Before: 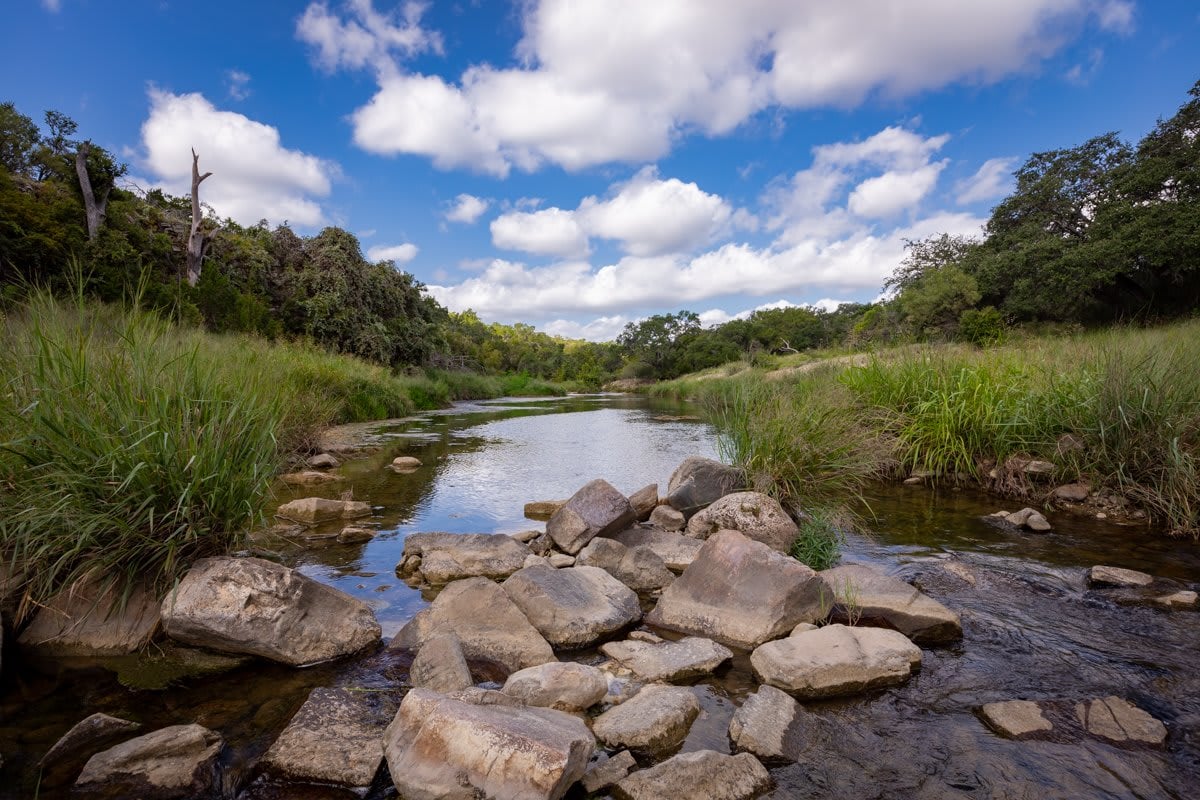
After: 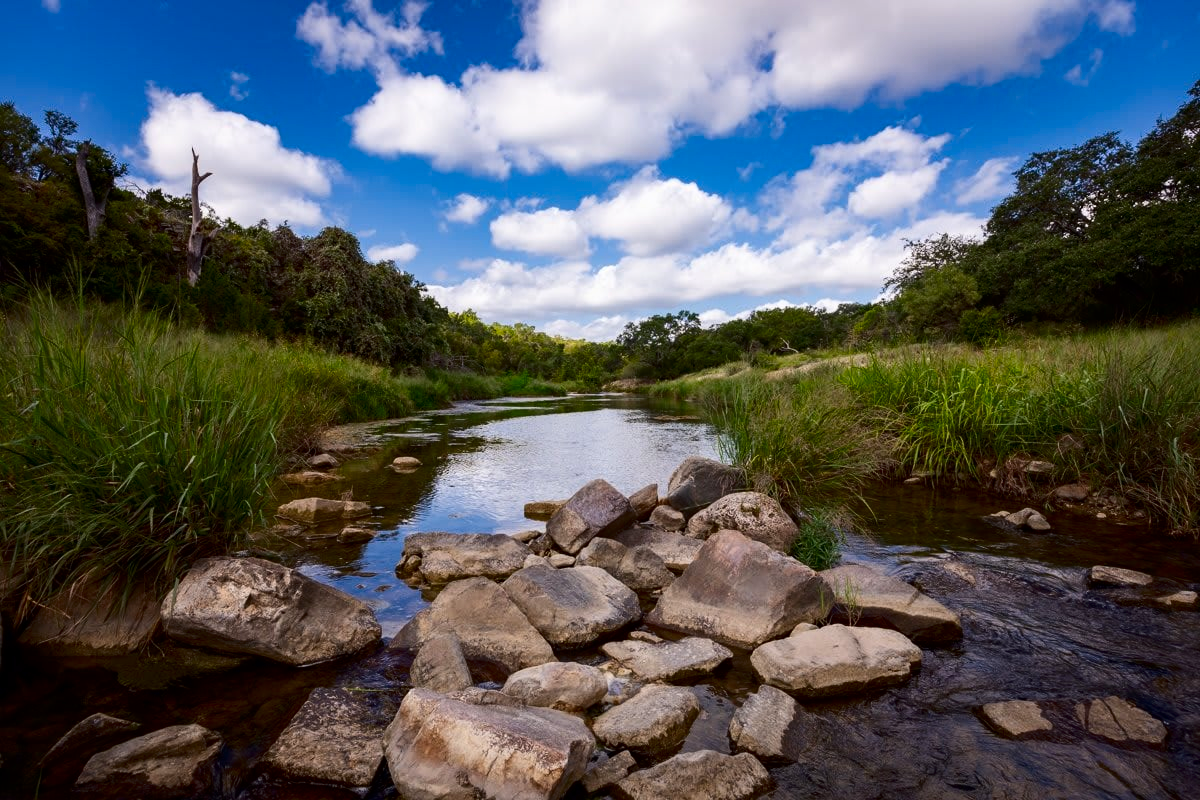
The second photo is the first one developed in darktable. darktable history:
contrast brightness saturation: contrast 0.187, brightness -0.112, saturation 0.208
